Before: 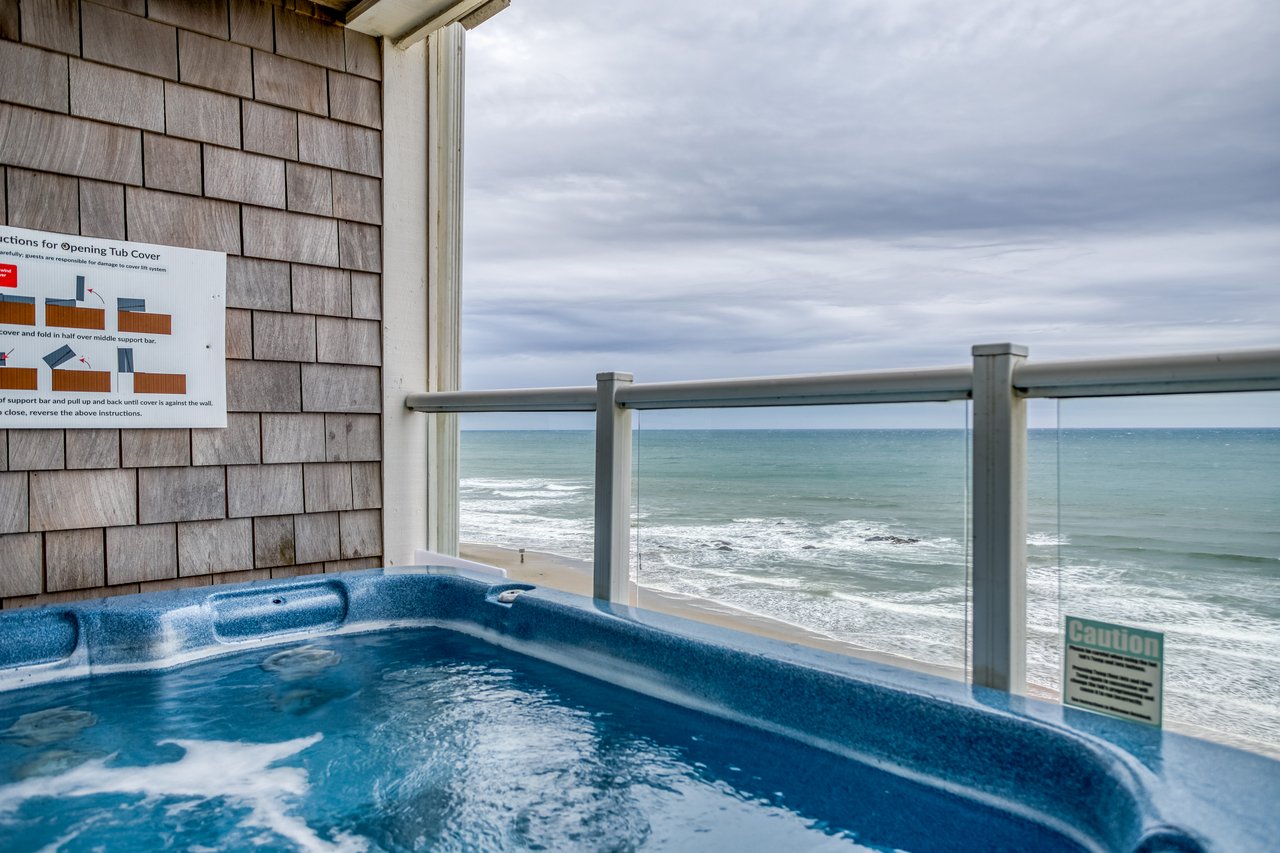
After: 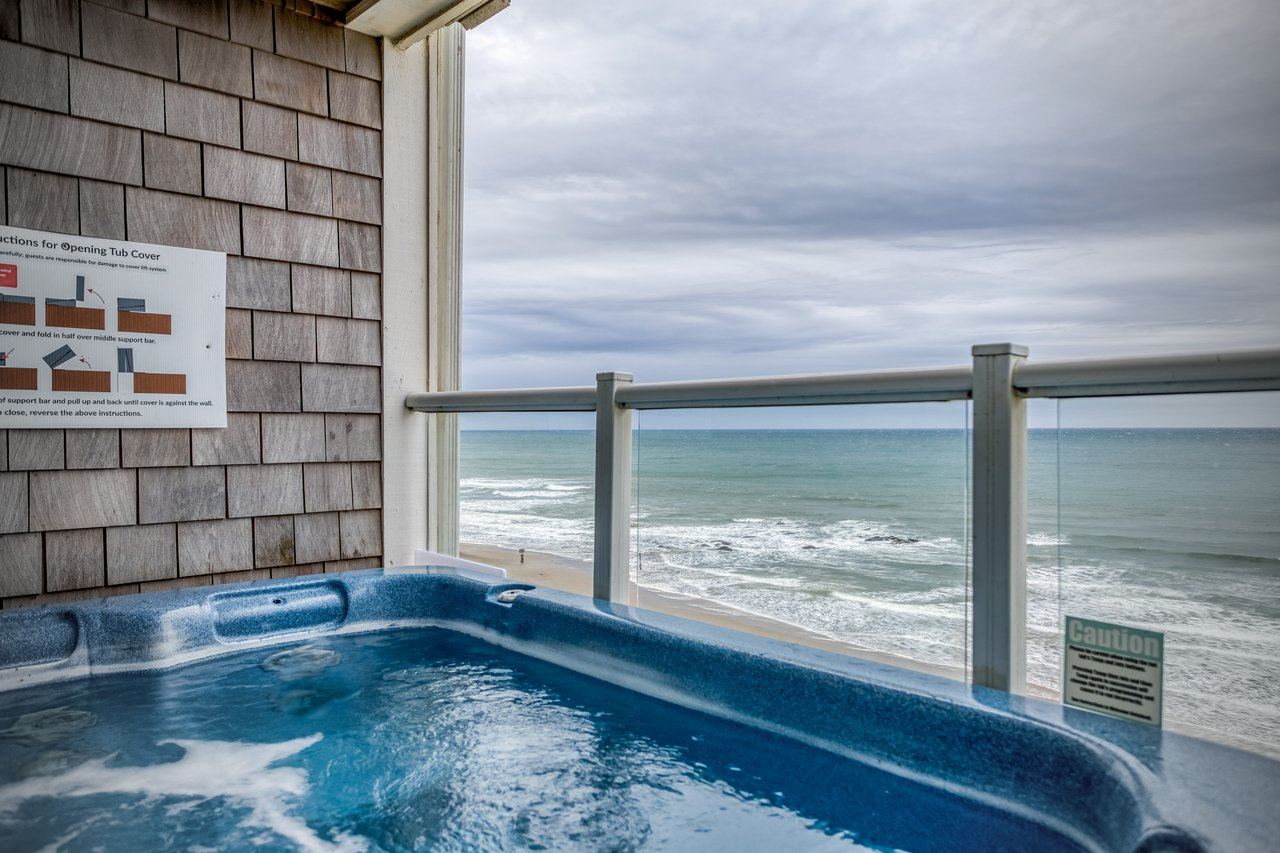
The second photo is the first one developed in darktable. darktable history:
vignetting: fall-off start 96.54%, fall-off radius 99.26%, brightness -0.613, saturation -0.679, width/height ratio 0.613
